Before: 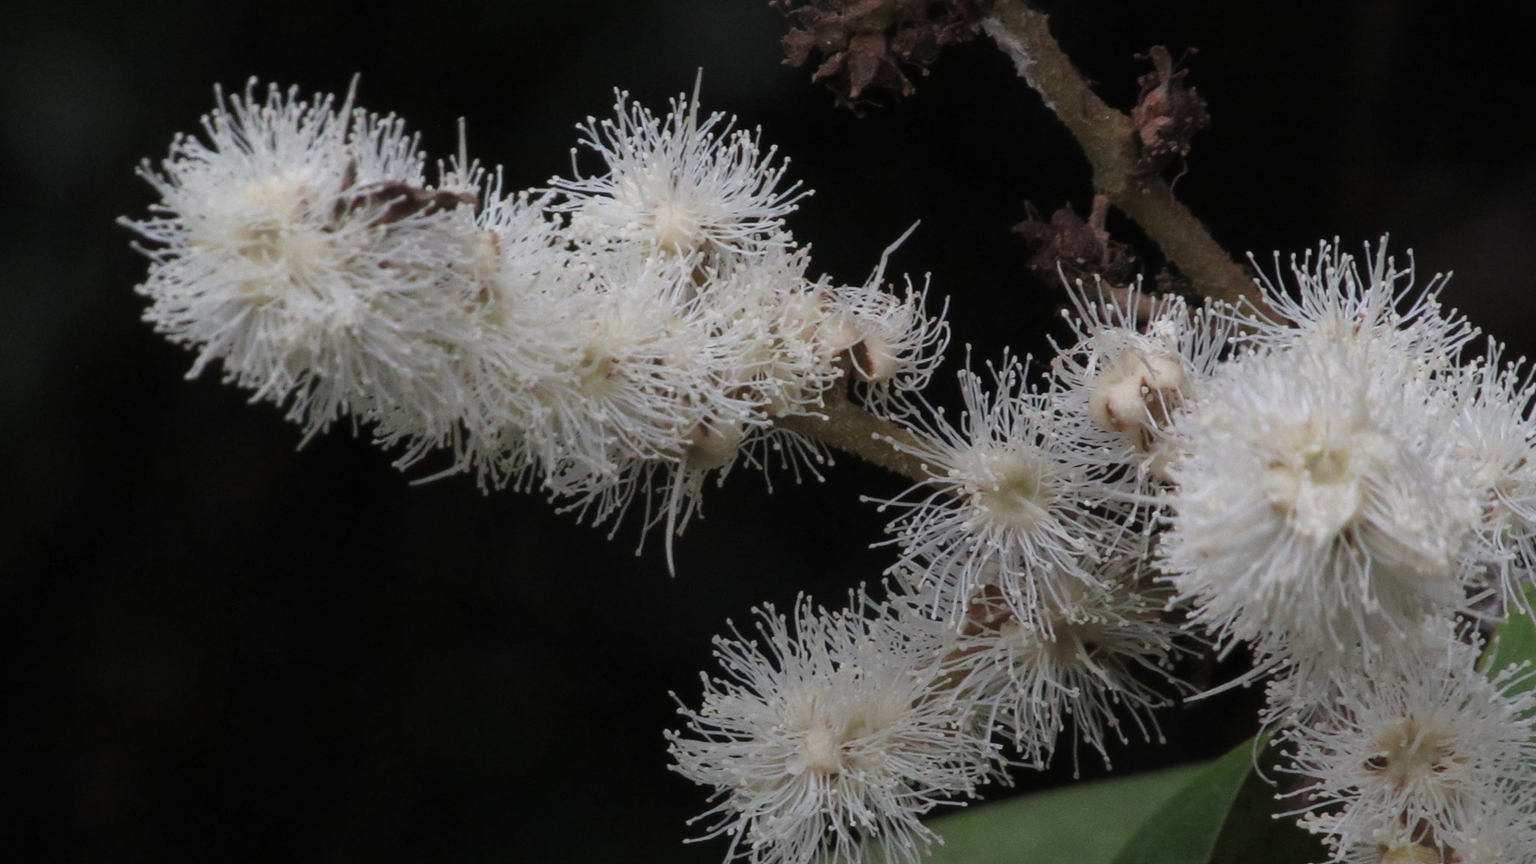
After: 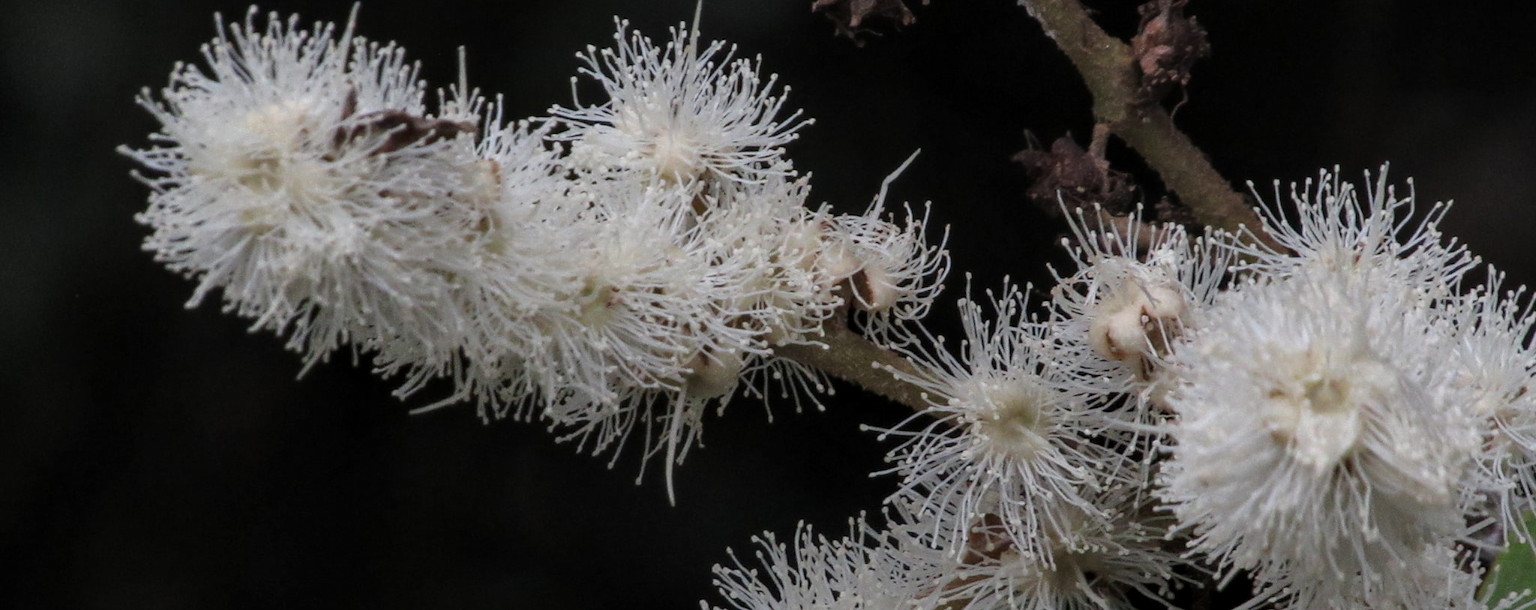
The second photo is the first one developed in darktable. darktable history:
local contrast: on, module defaults
crop and rotate: top 8.293%, bottom 20.996%
